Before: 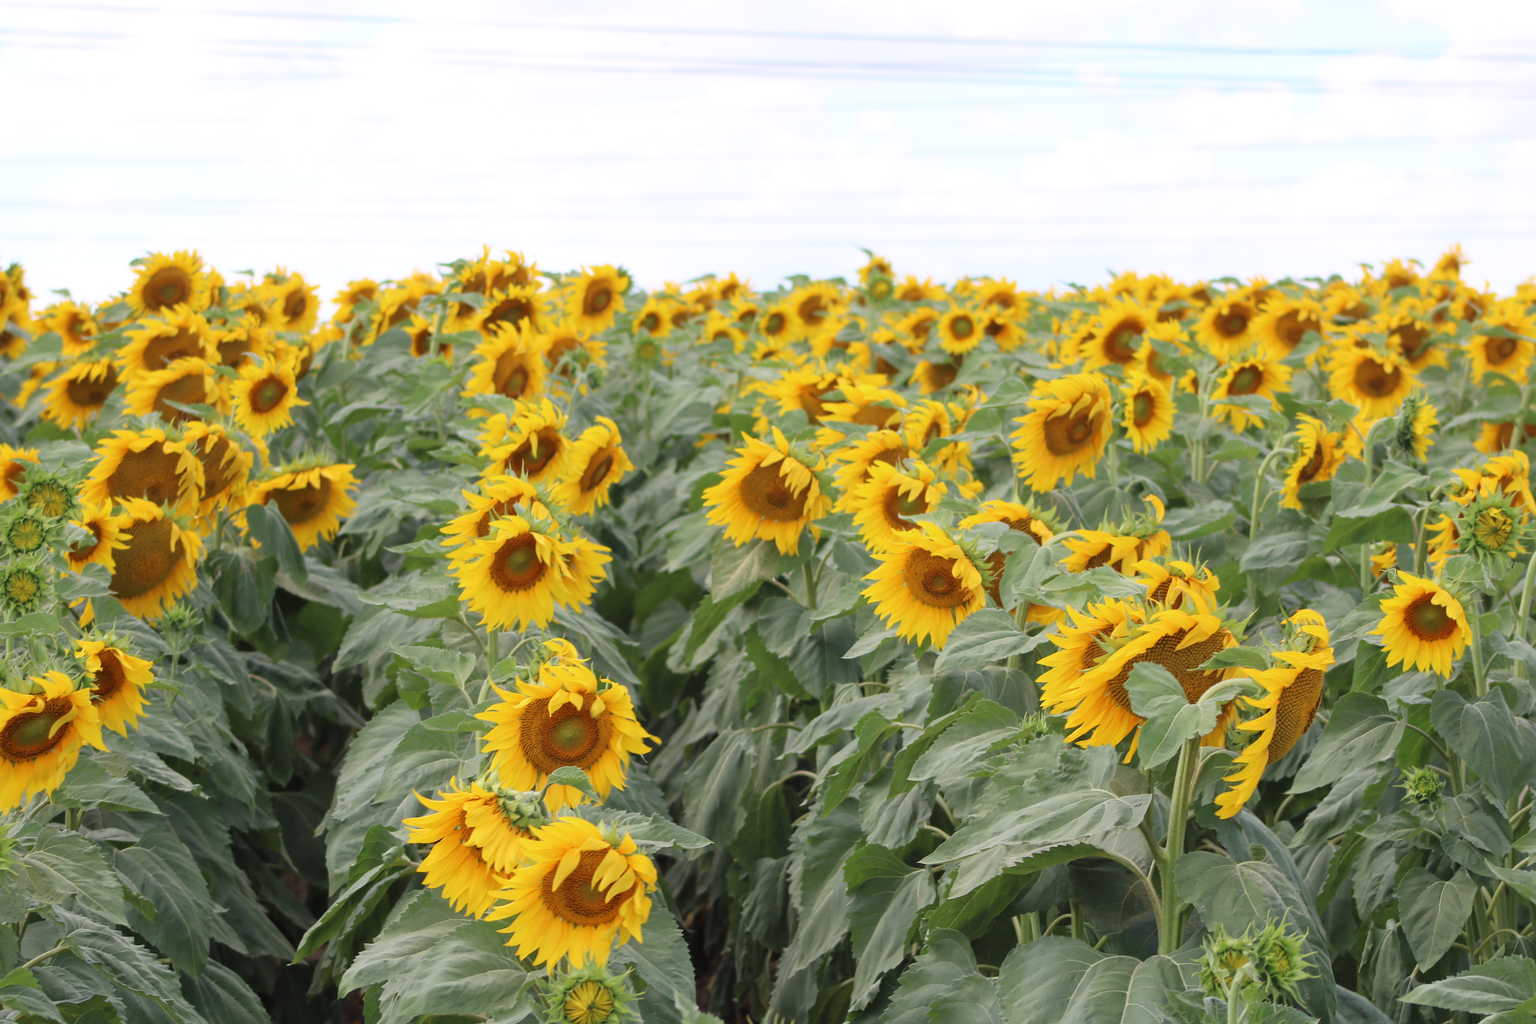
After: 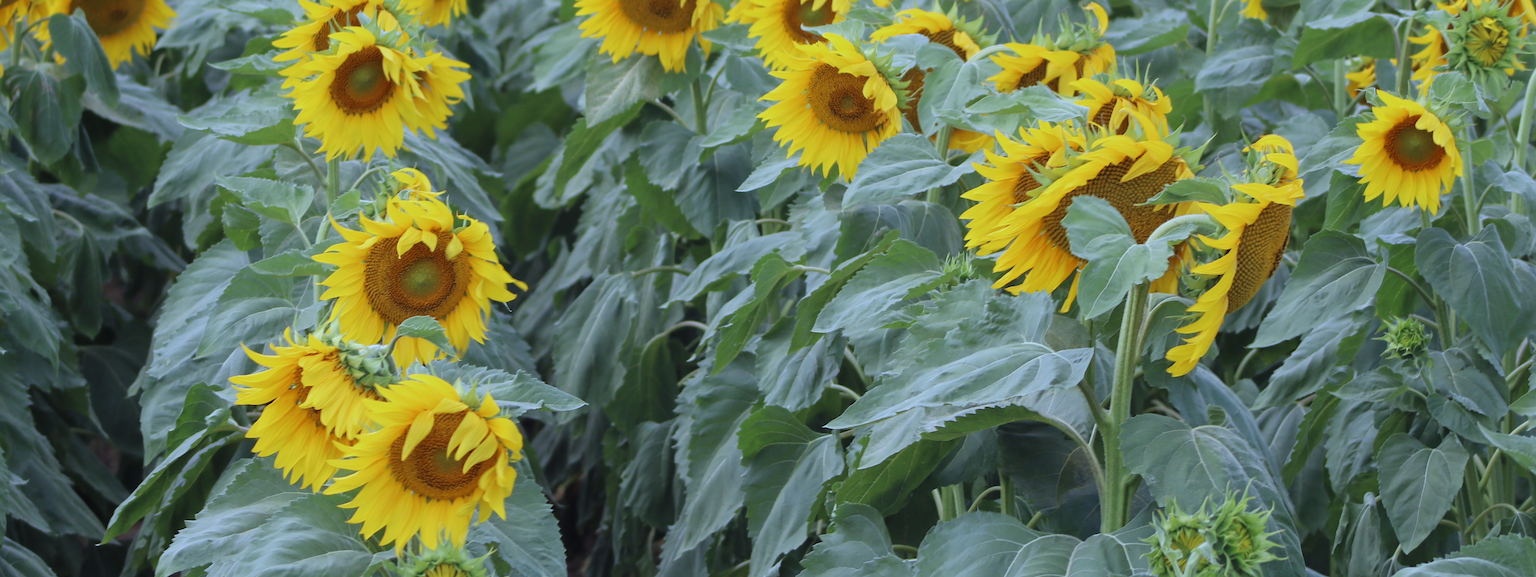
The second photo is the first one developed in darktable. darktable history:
crop and rotate: left 13.306%, top 48.129%, bottom 2.928%
white balance: red 0.871, blue 1.249
